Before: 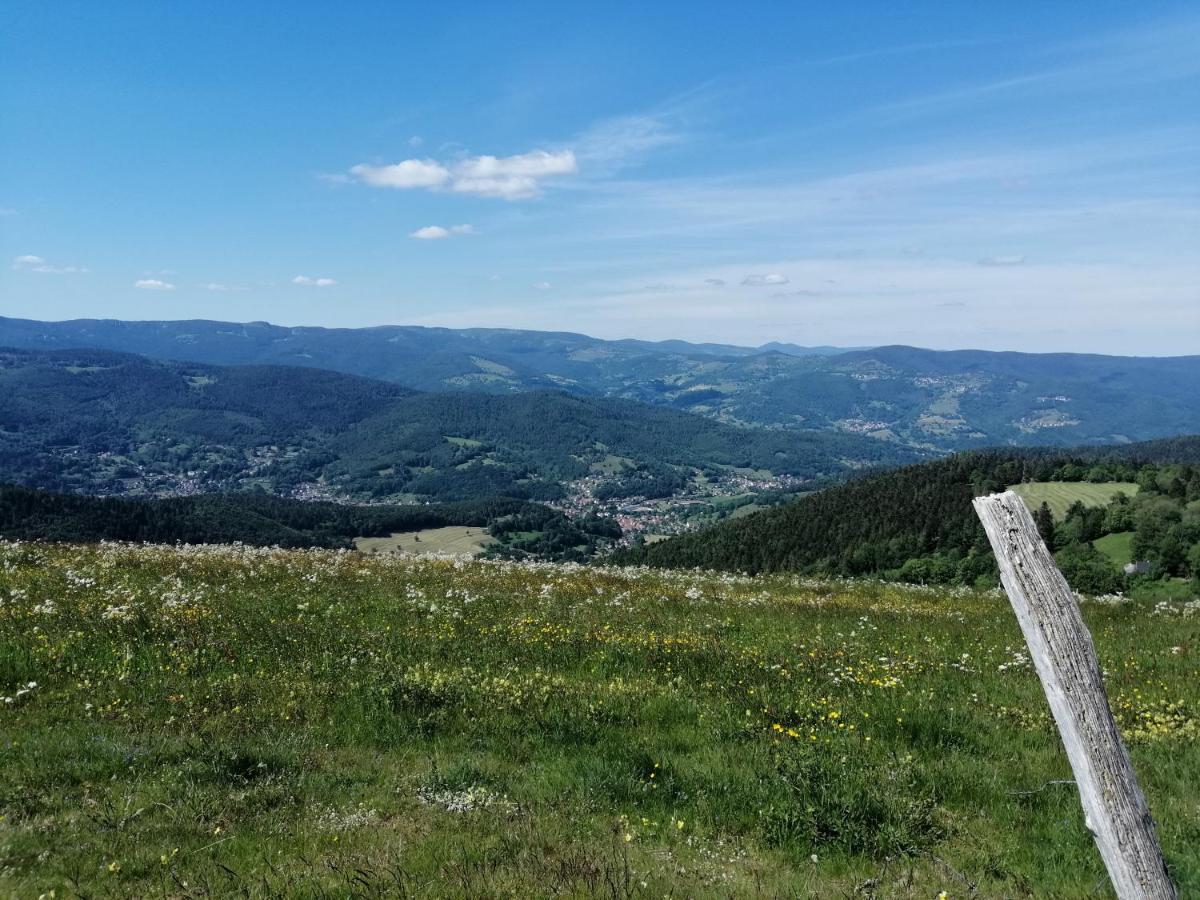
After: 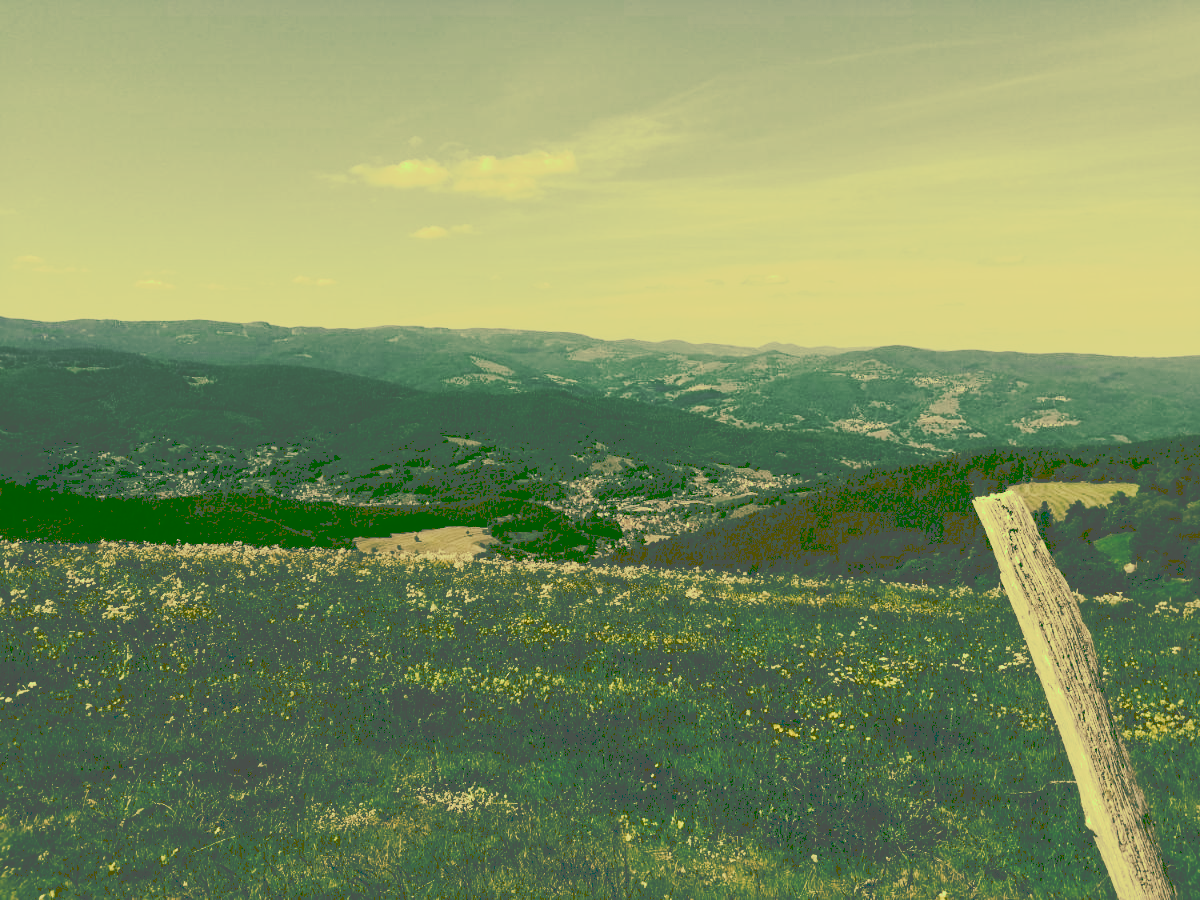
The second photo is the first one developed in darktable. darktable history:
tone curve: curves: ch0 [(0, 0) (0.003, 0.319) (0.011, 0.319) (0.025, 0.319) (0.044, 0.319) (0.069, 0.319) (0.1, 0.32) (0.136, 0.322) (0.177, 0.328) (0.224, 0.338) (0.277, 0.361) (0.335, 0.395) (0.399, 0.451) (0.468, 0.549) (0.543, 0.657) (0.623, 0.739) (0.709, 0.799) (0.801, 0.846) (0.898, 0.867) (1, 1)], preserve colors none
color look up table: target L [94.49, 90.26, 96.2, 86.26, 75.5, 66.6, 62.74, 55.6, 54.79, 39.99, 24.89, 17, 203.02, 82.56, 67.71, 70.21, 70.76, 60.95, 52.17, 42.13, 51.25, 37.23, 34.99, 21.93, 17.4, 17, 97.26, 86.87, 70.7, 83.59, 74.43, 68.58, 66.48, 74.95, 45.94, 40.75, 40.33, 51.18, 34.08, 38.03, 27.65, 19.06, 20.49, 20.56, 80.64, 73.79, 52.97, 45, 23.93], target a [-31.51, -21.84, -41.02, -41.77, -27.29, -2.997, -30.36, -11.56, -17.71, -41.26, -72.03, -54.18, 0, 0.141, 18.74, 20.26, 19.79, 43.12, 3.054, -4.28, 33.04, 14.06, 10.04, -65.93, -55.1, -54.18, -31.54, -9.252, -2.902, -2.568, -3.359, -1.31, 10.01, 2.062, 38.04, 5.215, -9.07, 15.76, -17.74, 14.85, -7.55, -59.29, -62.86, -62.99, -26.92, -12.34, -10.01, -17.29, -70.18], target b [75.73, 67.52, 75.73, 61.13, 43.05, 38.64, 38.6, 47.51, 24.35, 68.04, 42.1, 28.54, -0.002, 54.21, 52.52, 41.56, 38.25, 56.34, 21.93, 71.75, 46.02, 63.26, 59.53, 36.99, 29.22, 28.54, 76.28, 59.23, 37.35, 53.43, 37.76, 31.46, 31.41, 38.65, 16.08, 13.43, 0.012, 10.6, 34.71, -12.24, -16.02, 32.04, 34.46, 34.55, 49.69, 36.62, 12.82, 15.96, 40.33], num patches 49
